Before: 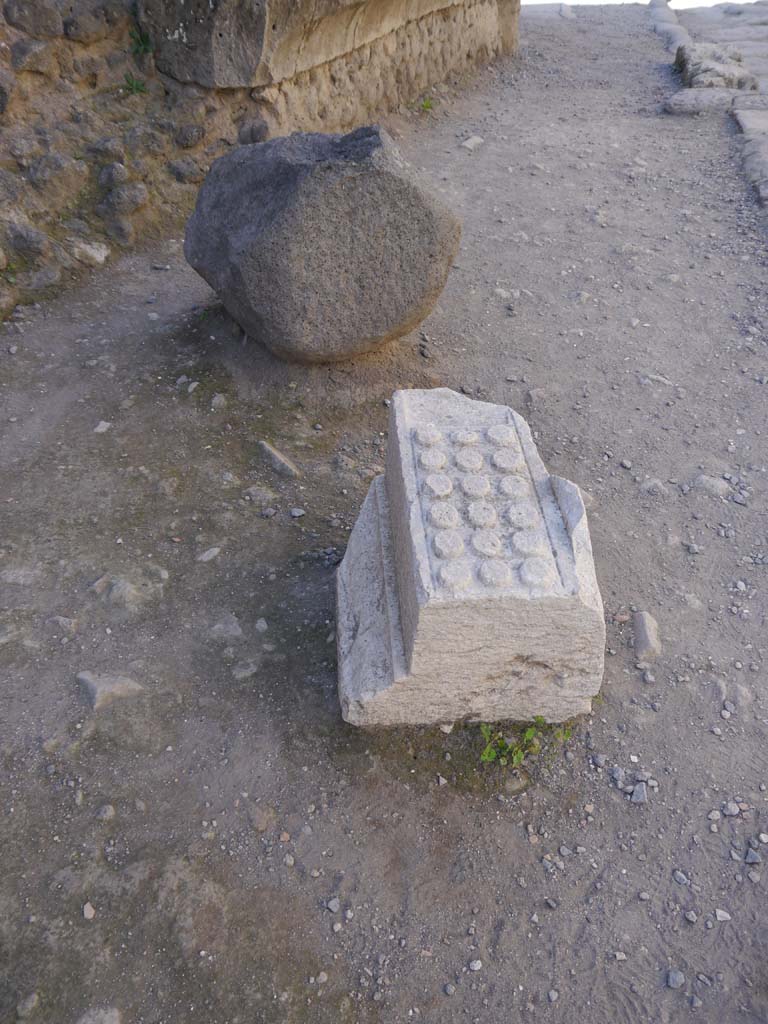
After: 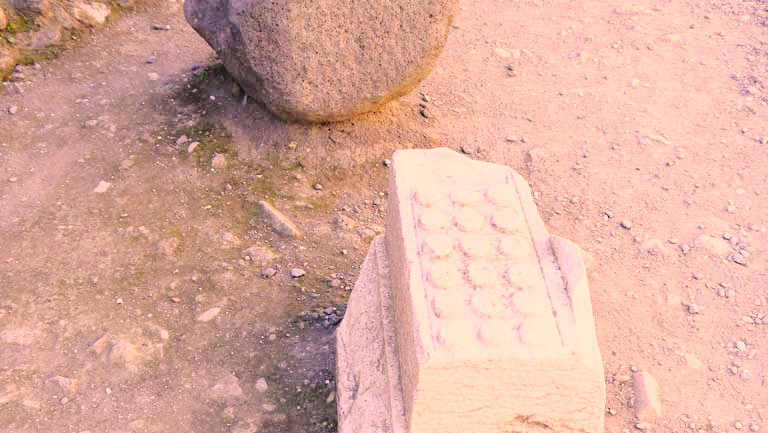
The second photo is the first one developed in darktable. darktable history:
tone curve: curves: ch0 [(0, 0.021) (0.049, 0.044) (0.152, 0.14) (0.328, 0.377) (0.473, 0.543) (0.641, 0.705) (0.85, 0.894) (1, 0.969)]; ch1 [(0, 0) (0.302, 0.331) (0.427, 0.433) (0.472, 0.47) (0.502, 0.503) (0.527, 0.524) (0.564, 0.591) (0.602, 0.632) (0.677, 0.701) (0.859, 0.885) (1, 1)]; ch2 [(0, 0) (0.33, 0.301) (0.447, 0.44) (0.487, 0.496) (0.502, 0.516) (0.535, 0.563) (0.565, 0.6) (0.618, 0.629) (1, 1)], color space Lab, linked channels, preserve colors none
levels: mode automatic
color calibration: gray › normalize channels true, illuminant same as pipeline (D50), adaptation XYZ, x 0.346, y 0.359, temperature 5007.85 K, gamut compression 0.022
base curve: curves: ch0 [(0, 0) (0.028, 0.03) (0.121, 0.232) (0.46, 0.748) (0.859, 0.968) (1, 1)], preserve colors none
crop and rotate: top 23.476%, bottom 34.223%
color correction: highlights a* 22.09, highlights b* 22.51
